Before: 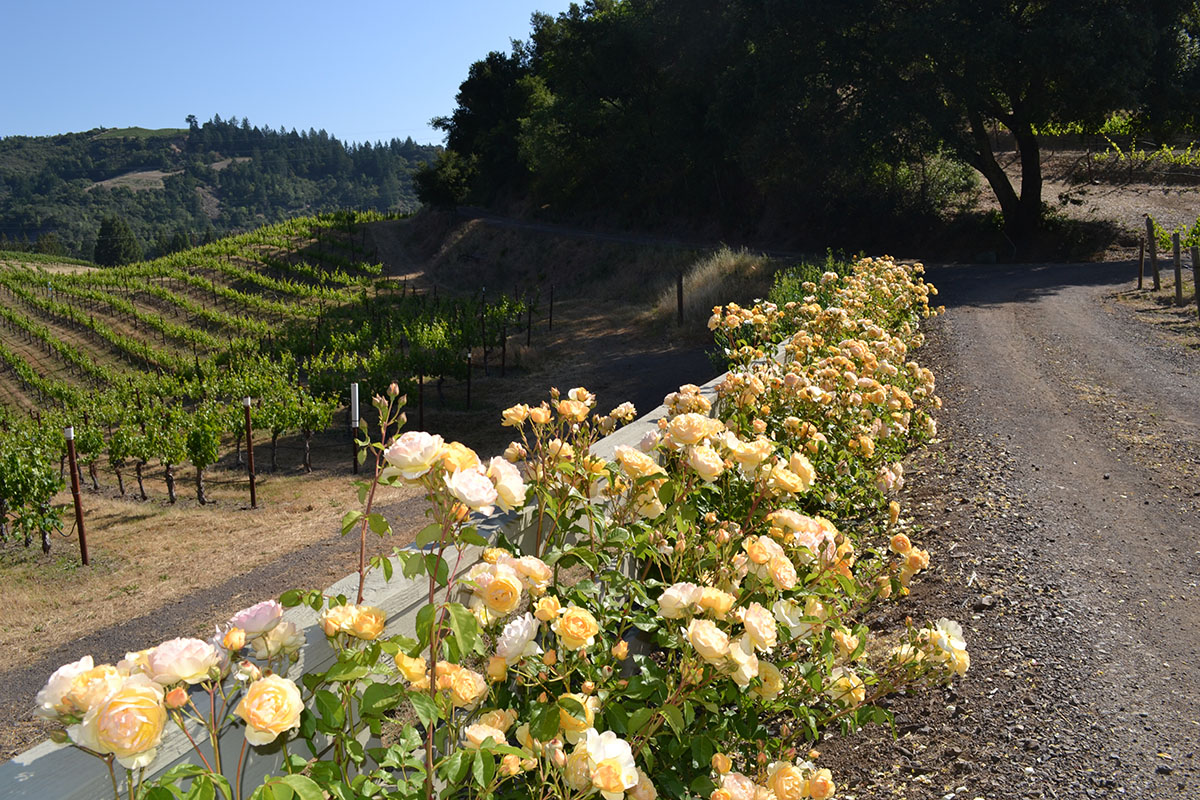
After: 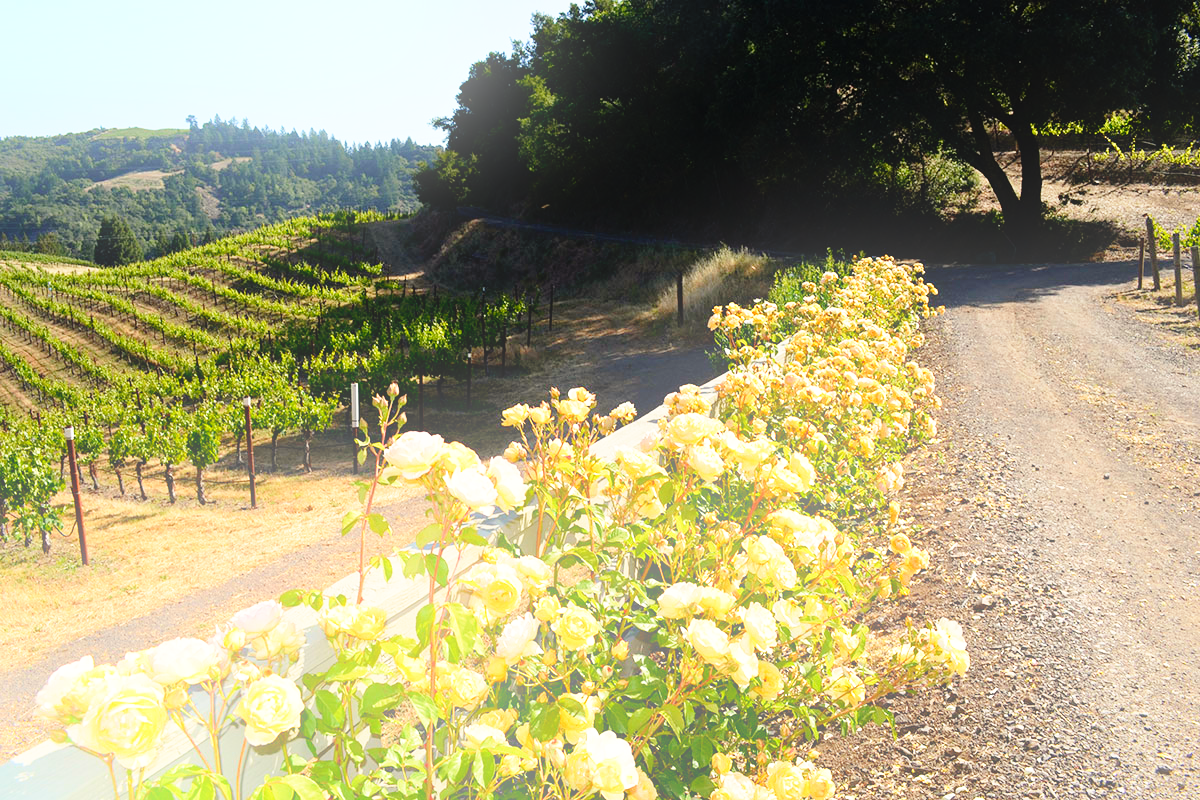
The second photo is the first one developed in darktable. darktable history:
bloom: on, module defaults
base curve: curves: ch0 [(0, 0) (0.012, 0.01) (0.073, 0.168) (0.31, 0.711) (0.645, 0.957) (1, 1)], preserve colors none
tone equalizer: -8 EV -0.002 EV, -7 EV 0.005 EV, -6 EV -0.009 EV, -5 EV 0.011 EV, -4 EV -0.012 EV, -3 EV 0.007 EV, -2 EV -0.062 EV, -1 EV -0.293 EV, +0 EV -0.582 EV, smoothing diameter 2%, edges refinement/feathering 20, mask exposure compensation -1.57 EV, filter diffusion 5
white balance: red 1.029, blue 0.92
